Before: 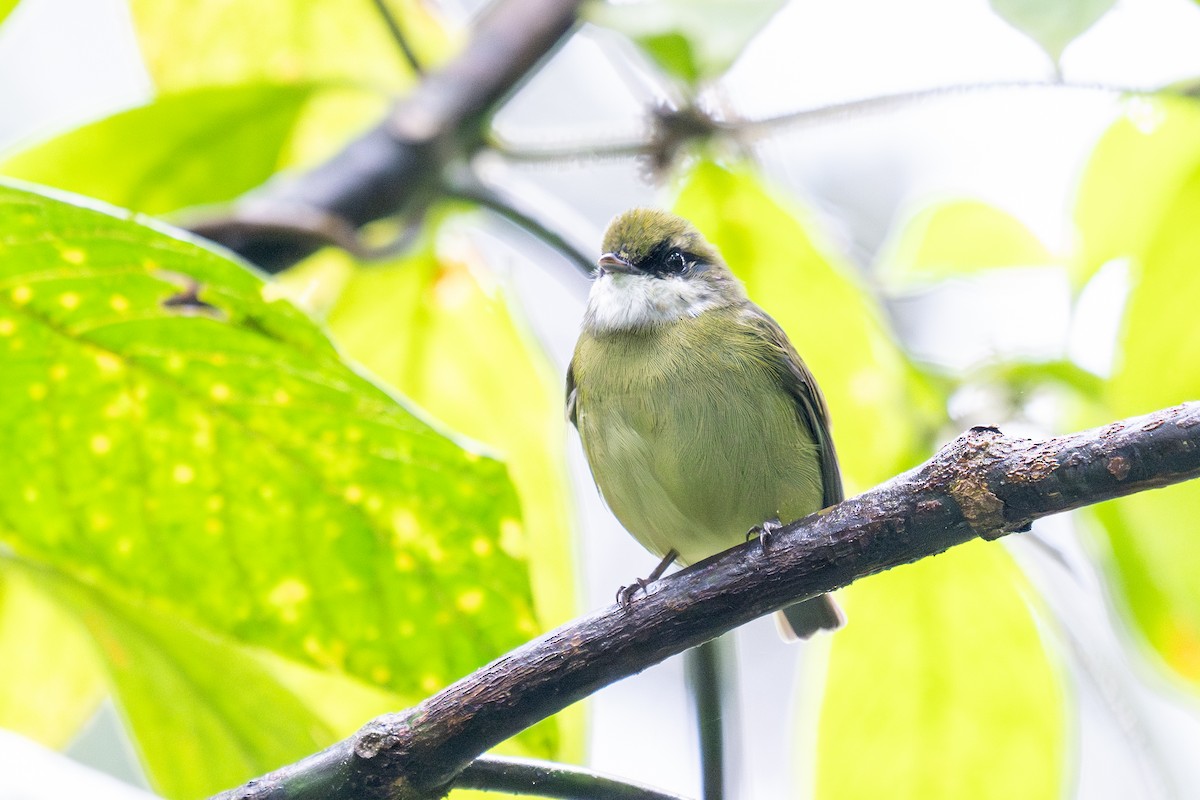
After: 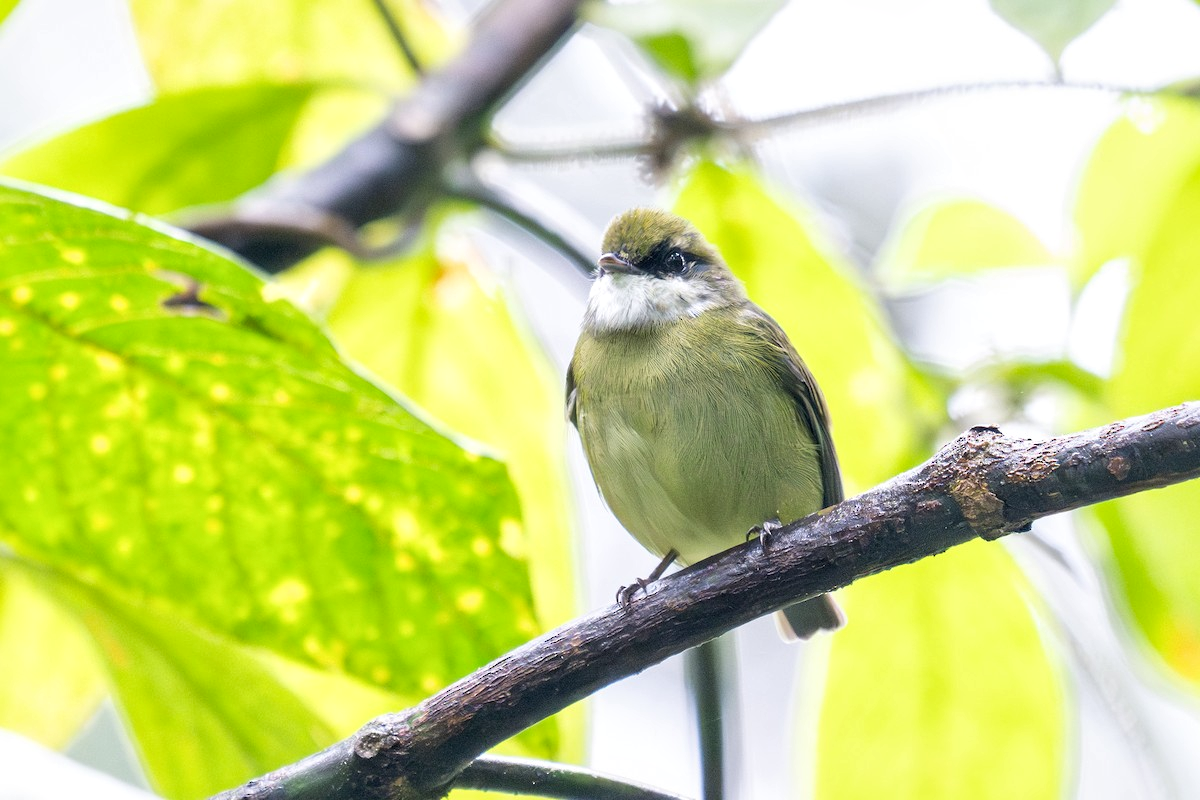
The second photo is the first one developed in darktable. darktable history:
local contrast: mode bilateral grid, contrast 20, coarseness 49, detail 132%, midtone range 0.2
